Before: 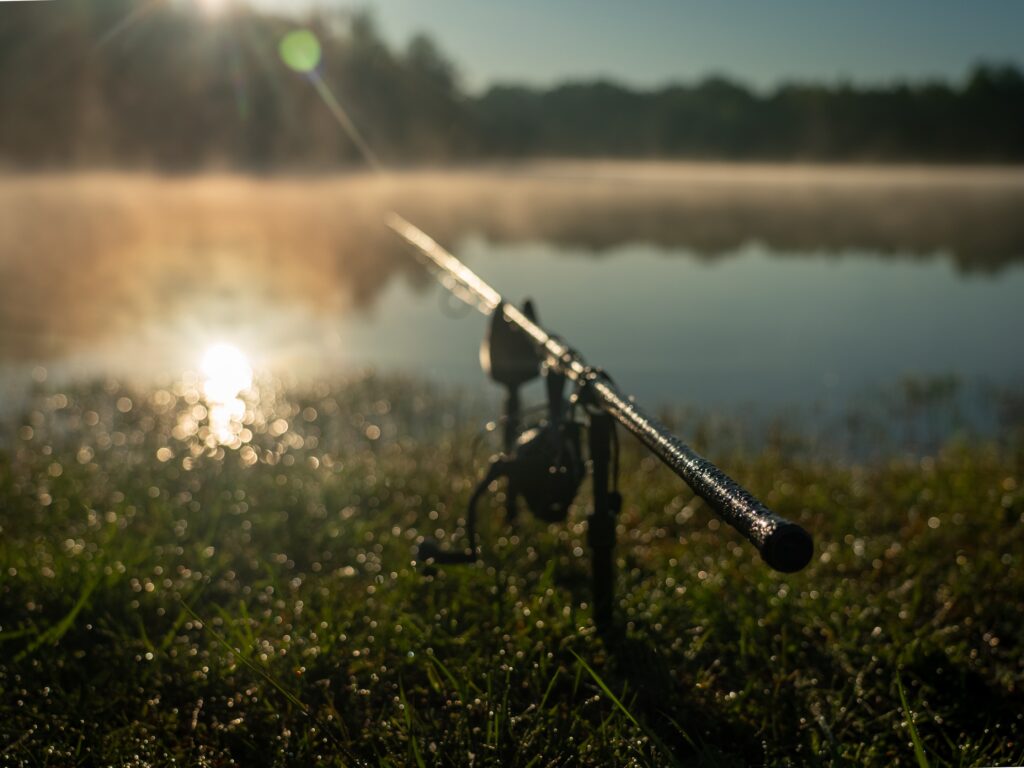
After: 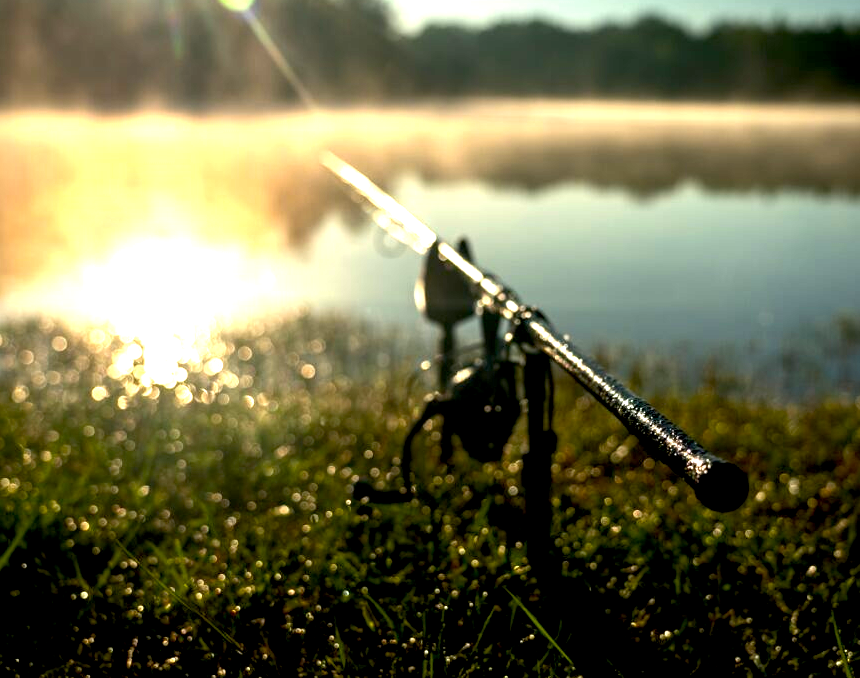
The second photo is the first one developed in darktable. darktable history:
crop: left 6.427%, top 8.019%, right 9.527%, bottom 3.668%
color balance rgb: perceptual saturation grading › global saturation 15.005%, perceptual brilliance grading › global brilliance 14.205%, perceptual brilliance grading › shadows -34.62%
exposure: black level correction 0.011, exposure 1.088 EV, compensate highlight preservation false
